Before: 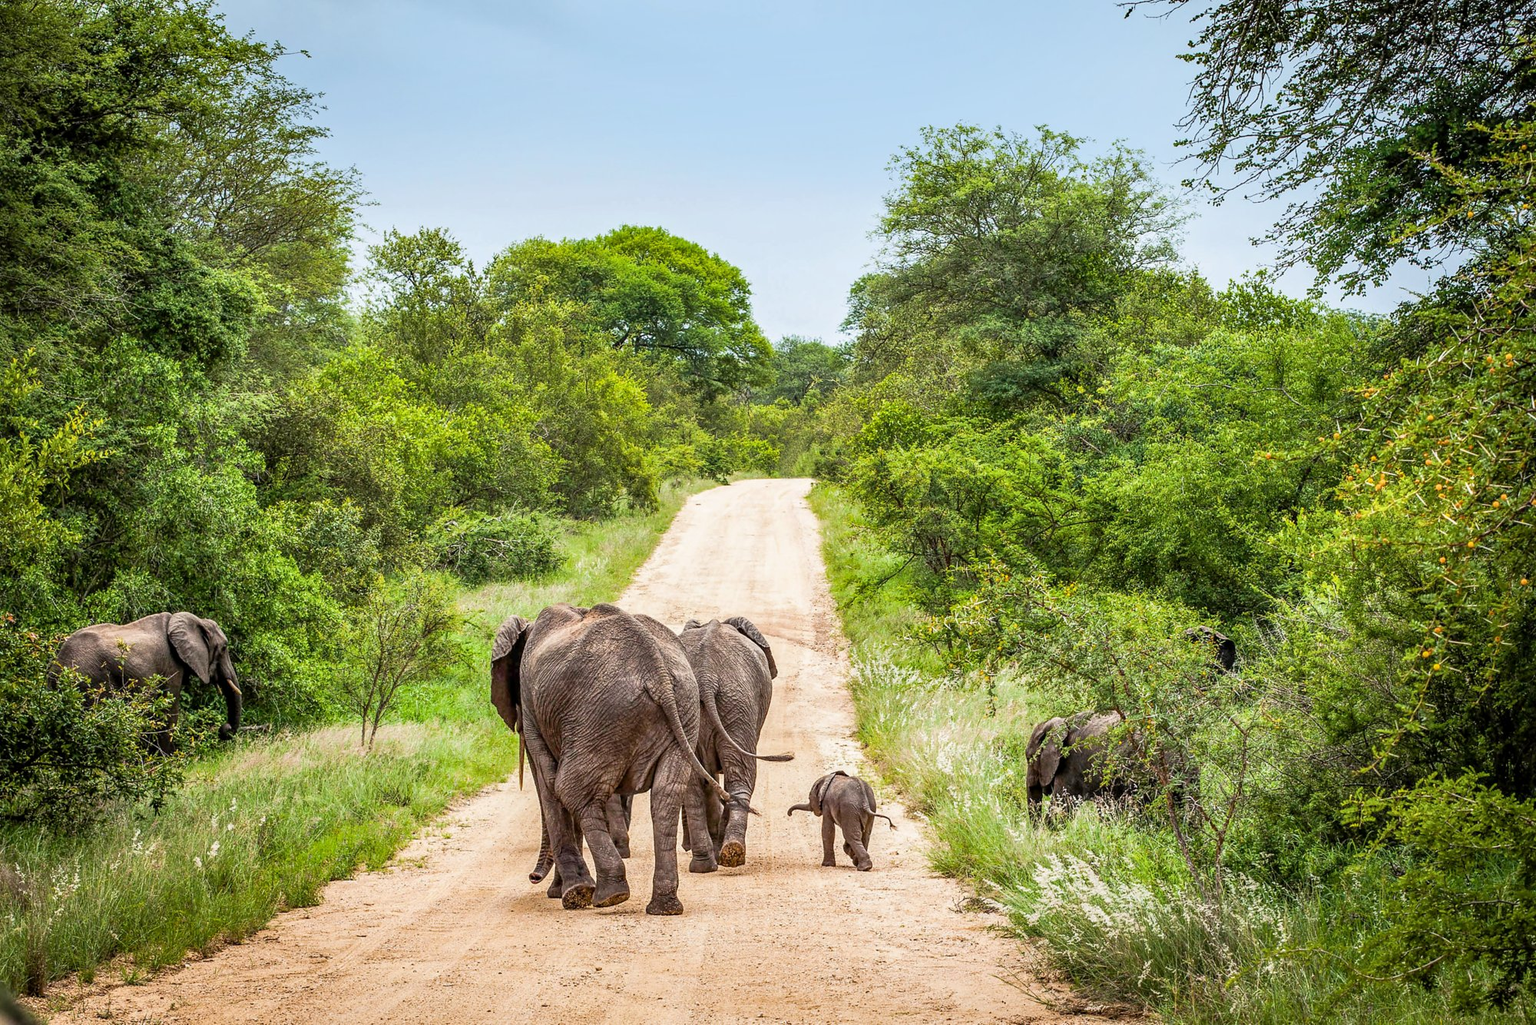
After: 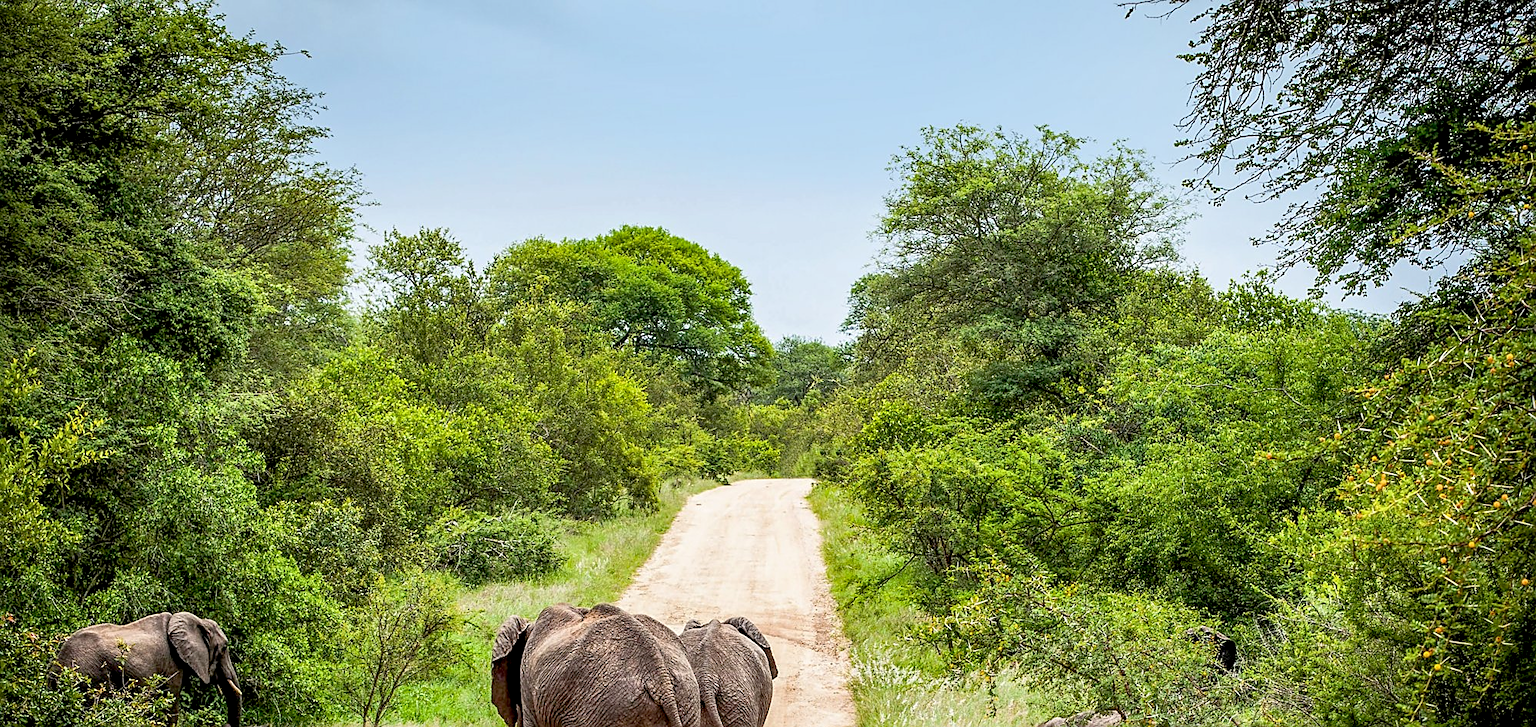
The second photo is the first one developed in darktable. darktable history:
crop: right 0%, bottom 28.994%
exposure: black level correction 0.009, compensate highlight preservation false
sharpen: on, module defaults
